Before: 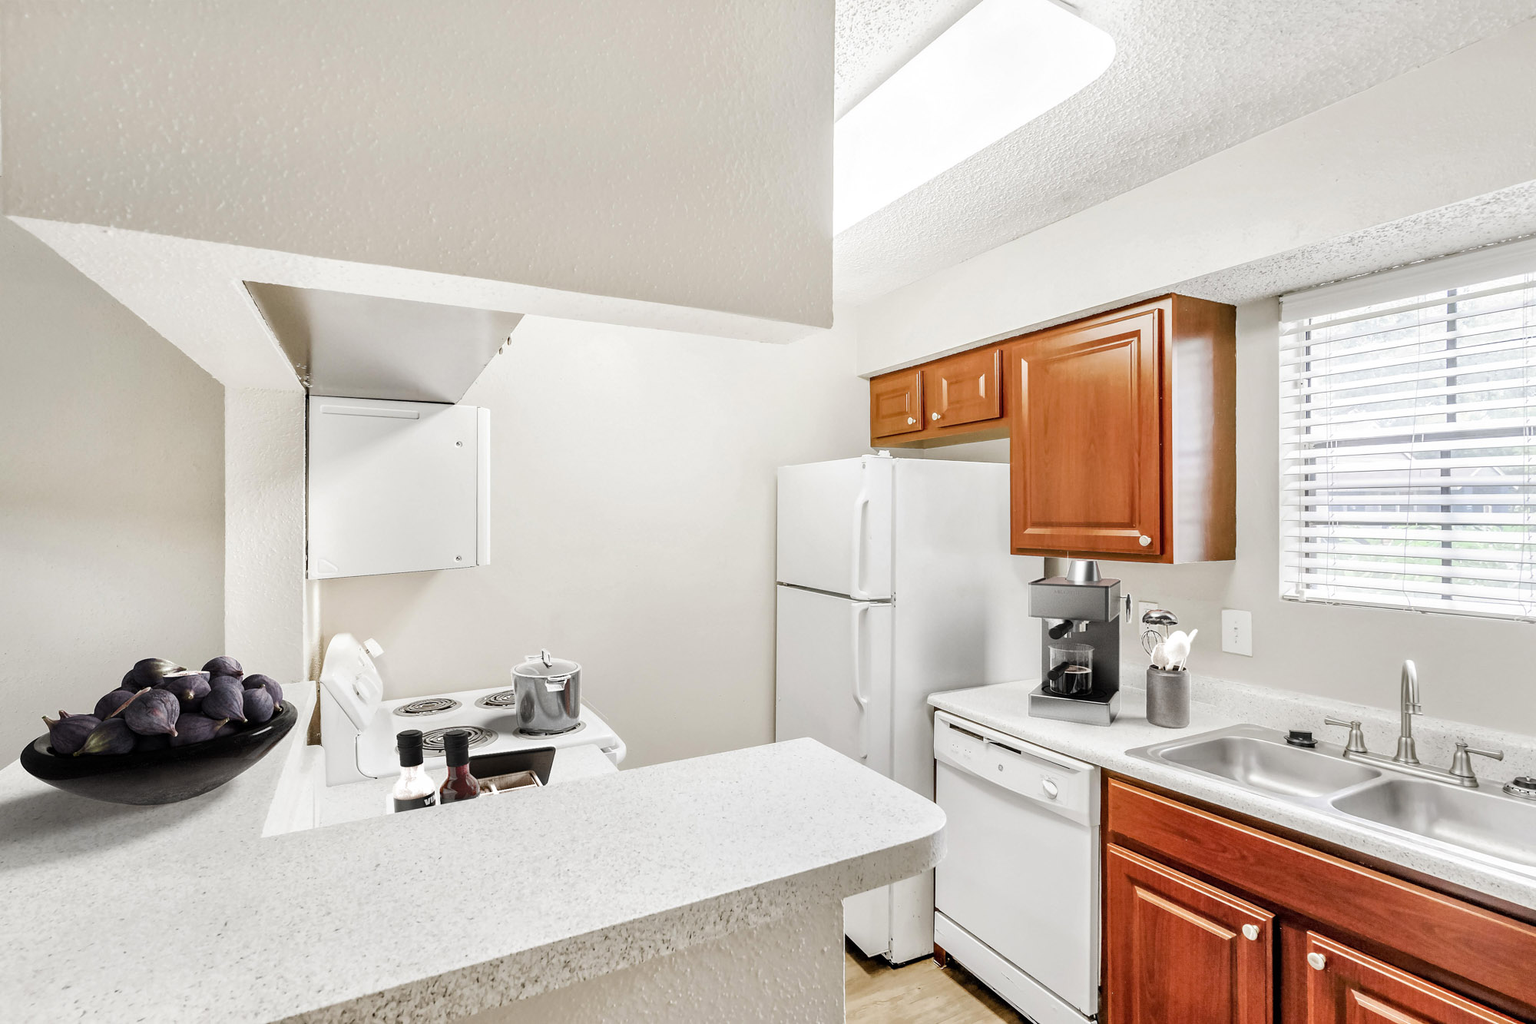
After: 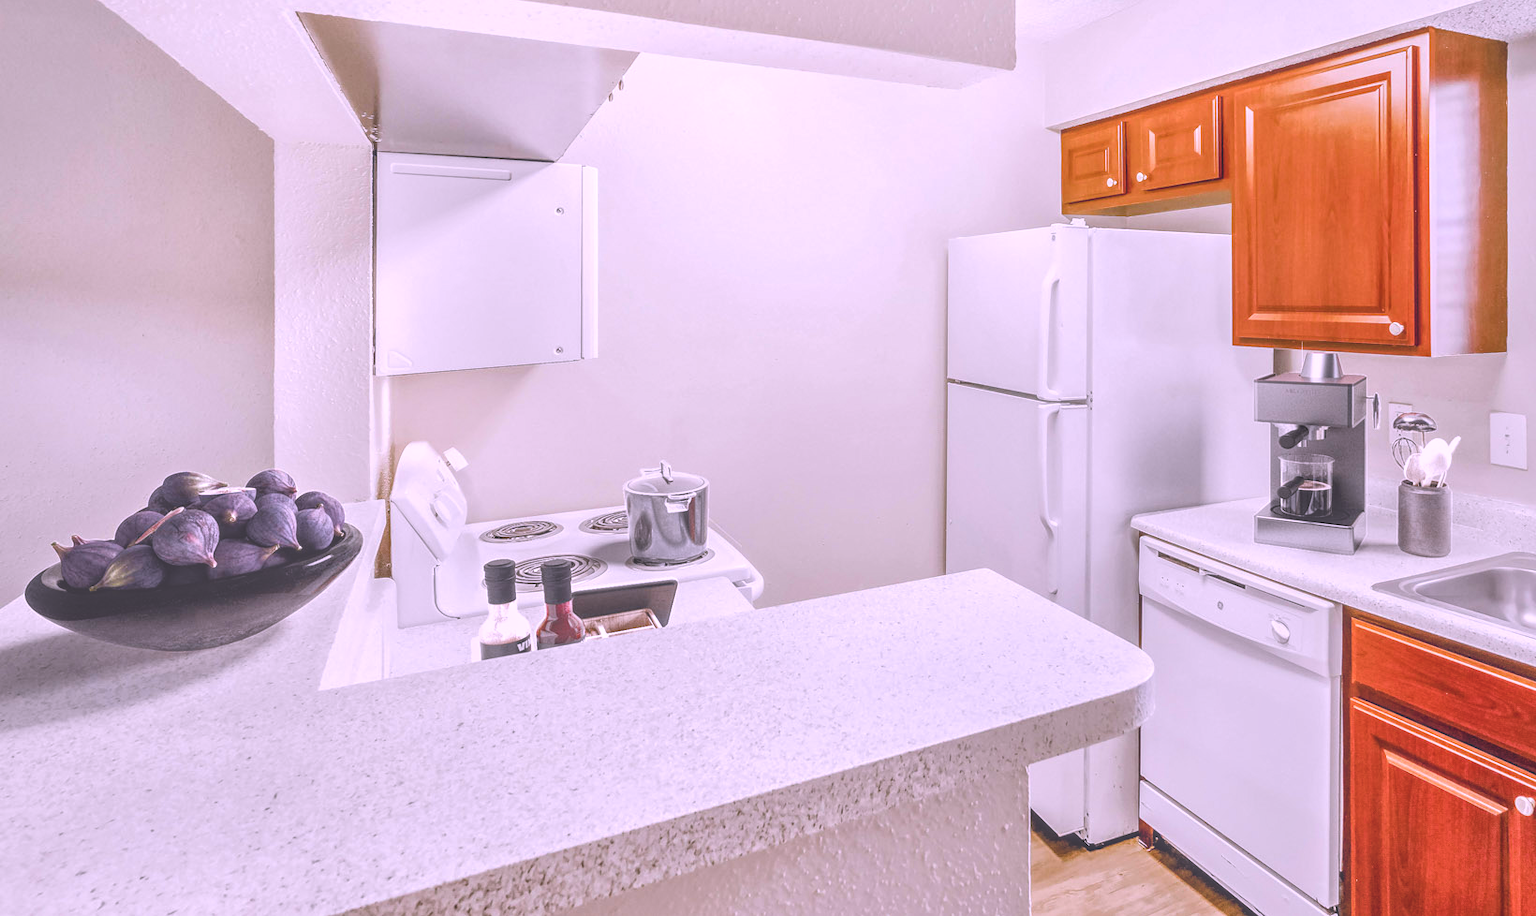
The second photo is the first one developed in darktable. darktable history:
crop: top 26.531%, right 17.959%
color balance rgb: perceptual saturation grading › global saturation 25%, global vibrance 20%
local contrast: highlights 73%, shadows 15%, midtone range 0.197
color correction: highlights a* 15.46, highlights b* -20.56
